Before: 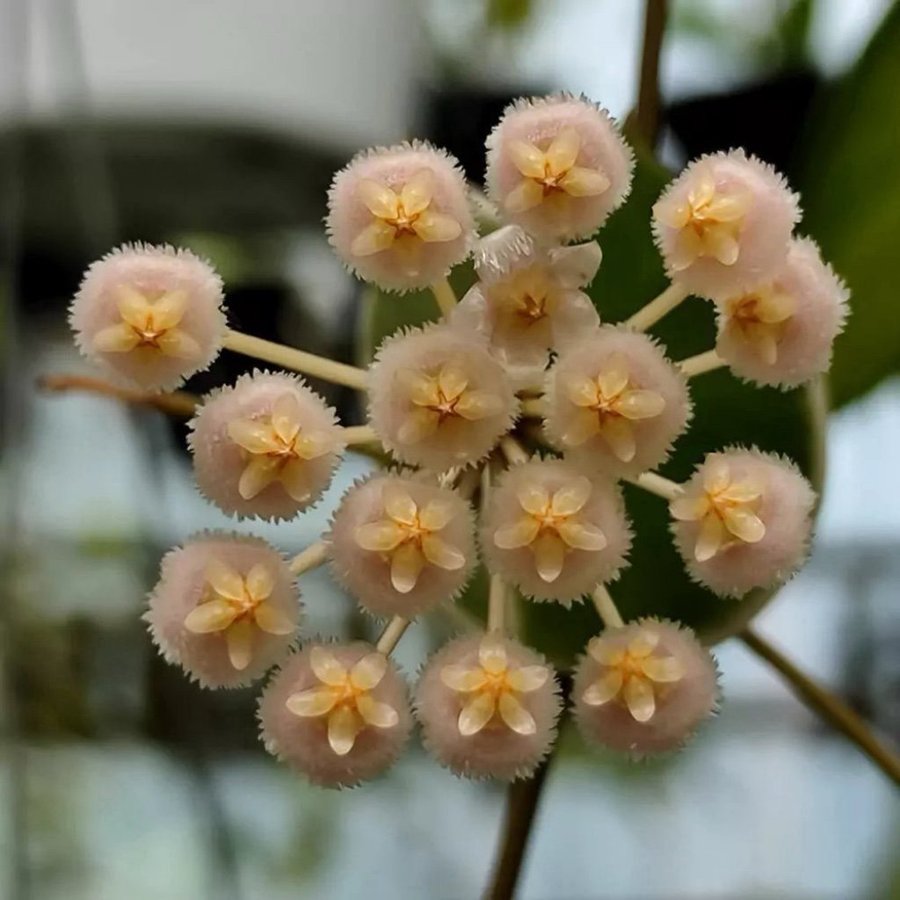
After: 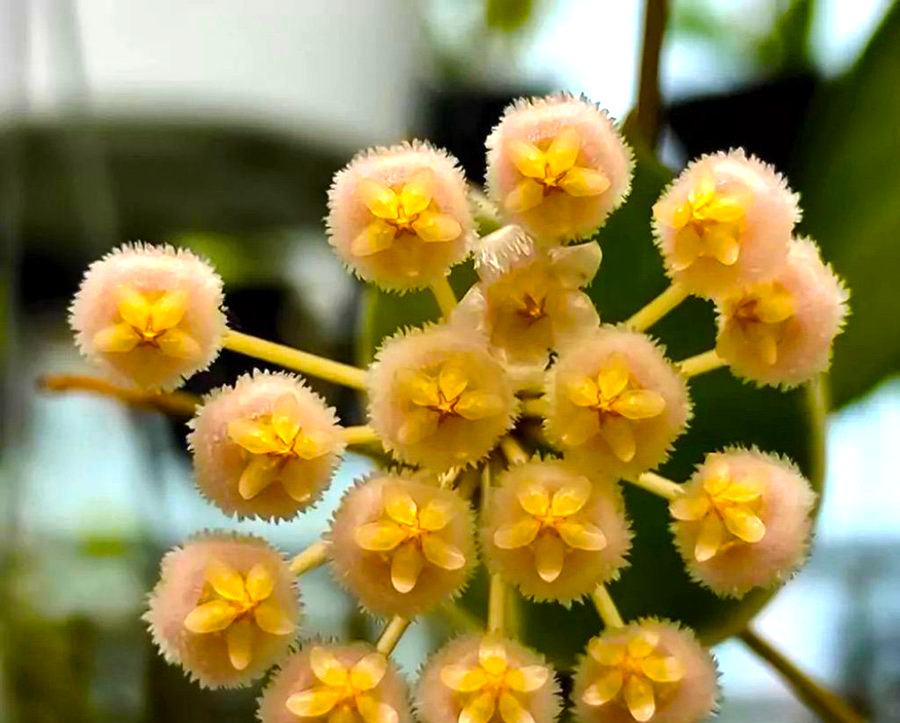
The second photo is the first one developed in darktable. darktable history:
crop: bottom 19.644%
color balance rgb: linear chroma grading › global chroma 42%, perceptual saturation grading › global saturation 42%, perceptual brilliance grading › global brilliance 25%, global vibrance 33%
color balance: input saturation 80.07%
